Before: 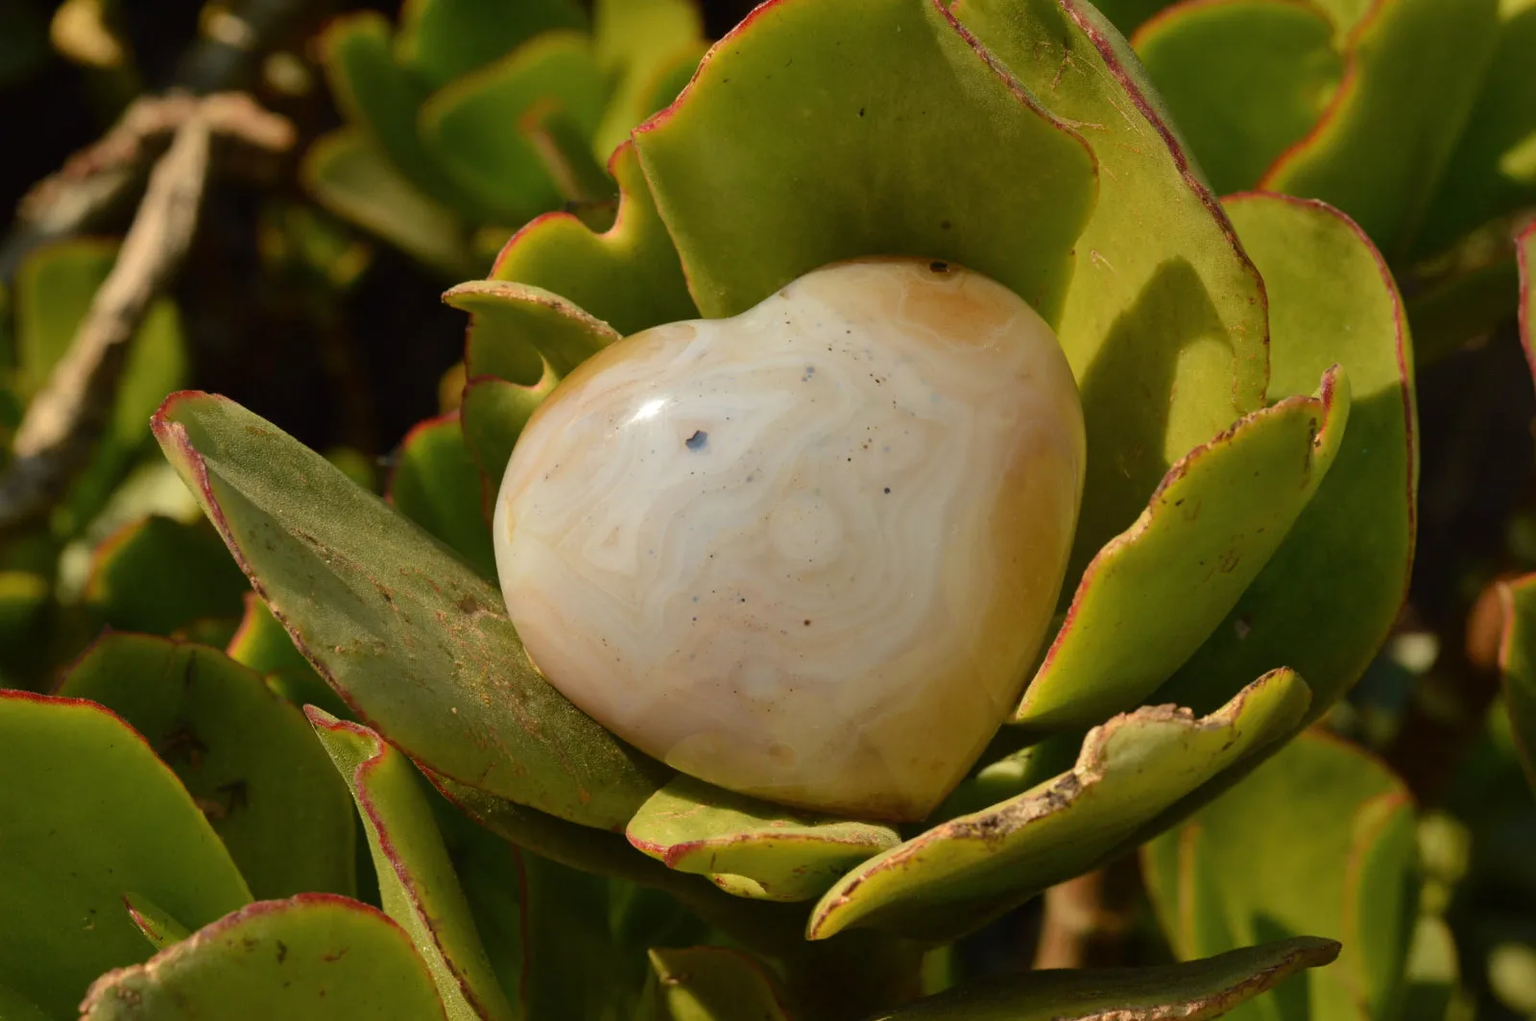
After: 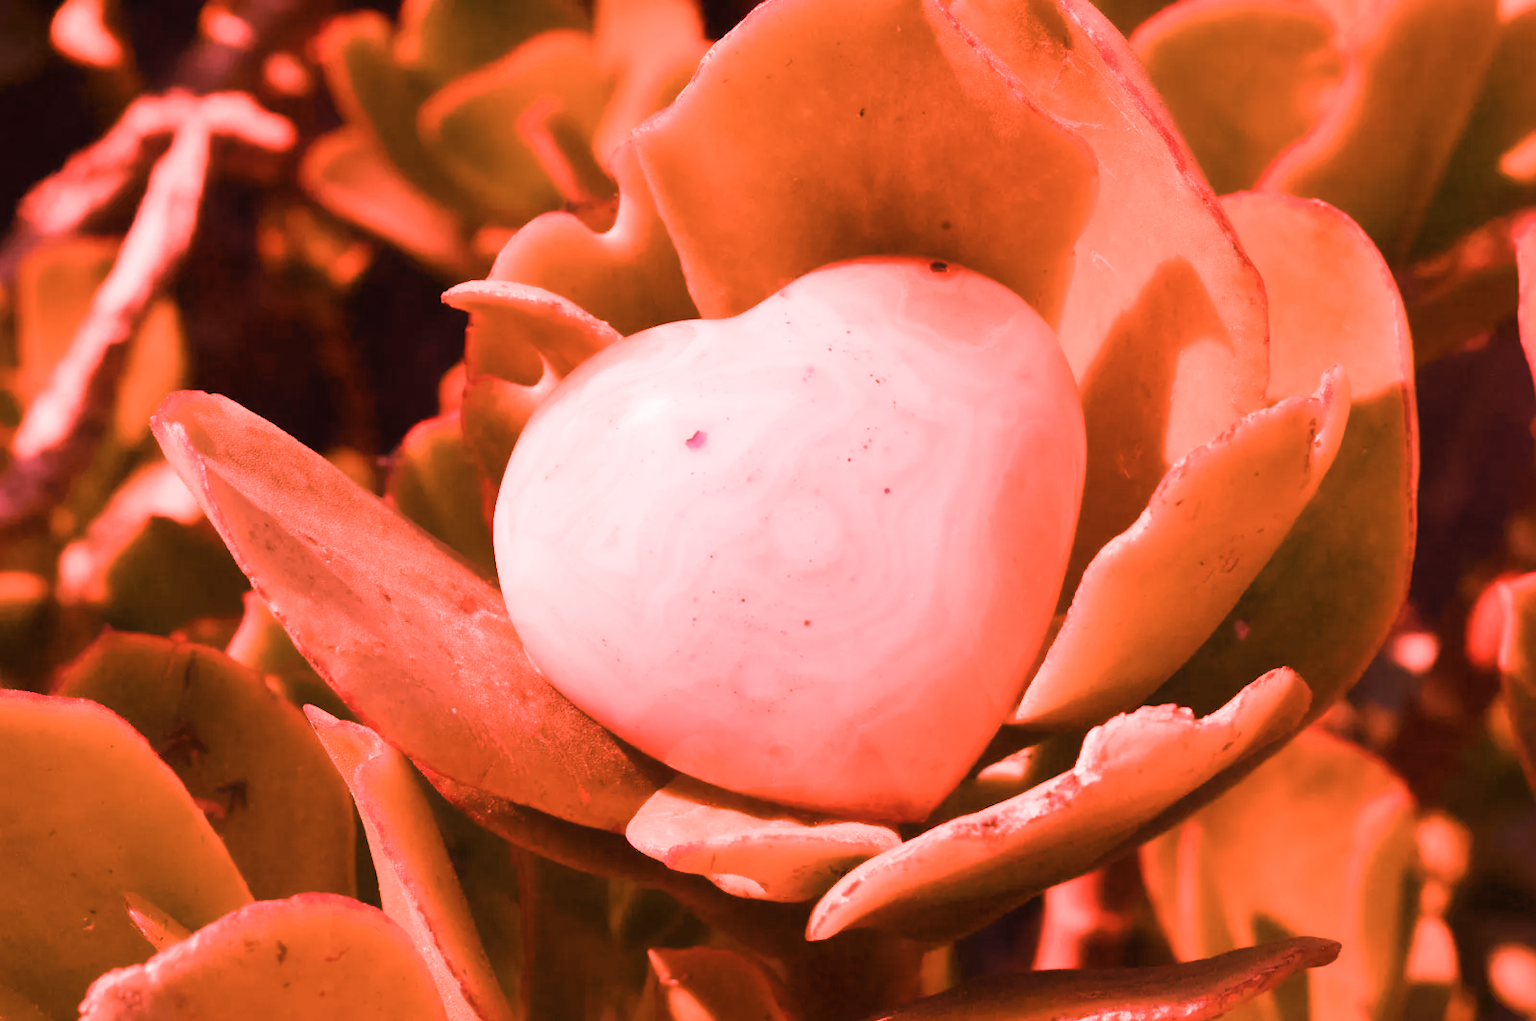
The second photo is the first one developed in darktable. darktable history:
contrast equalizer: octaves 7, y [[0.502, 0.505, 0.512, 0.529, 0.564, 0.588], [0.5 ×6], [0.502, 0.505, 0.512, 0.529, 0.564, 0.588], [0, 0.001, 0.001, 0.004, 0.008, 0.011], [0, 0.001, 0.001, 0.004, 0.008, 0.011]], mix -1
raw chromatic aberrations: on, module defaults
color calibration: illuminant F (fluorescent), F source F9 (Cool White Deluxe 4150 K) – high CRI, x 0.374, y 0.373, temperature 4158.34 K
denoise (profiled): strength 1.2, preserve shadows 1.8, a [-1, 0, 0], y [[0.5 ×7] ×4, [0 ×7], [0.5 ×7]], compensate highlight preservation false
white balance: red 2.9, blue 1.358
sigmoid "neutral gray": contrast 1.22, skew 0.65
